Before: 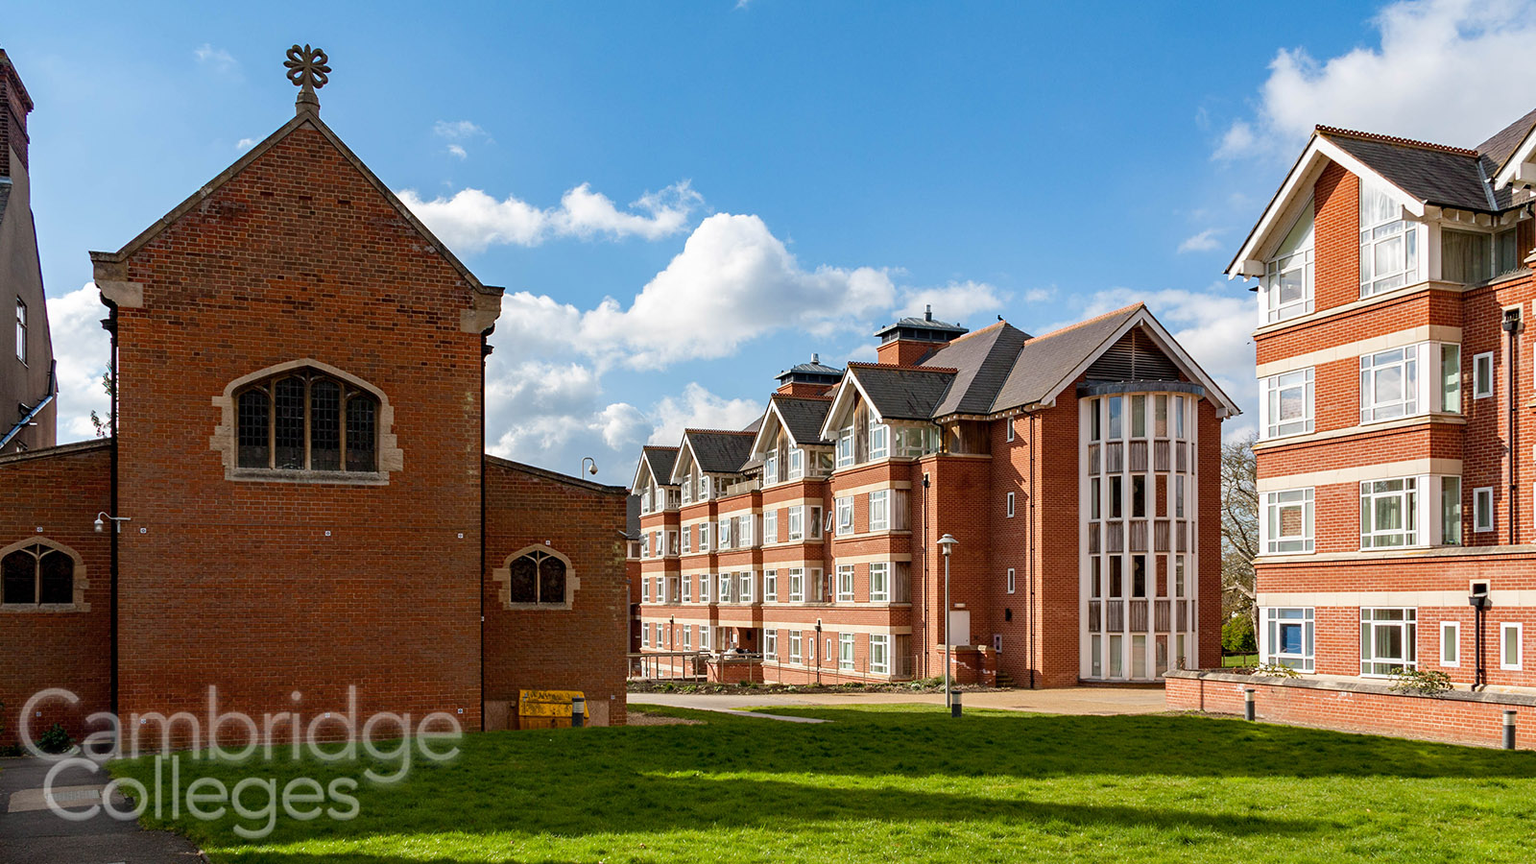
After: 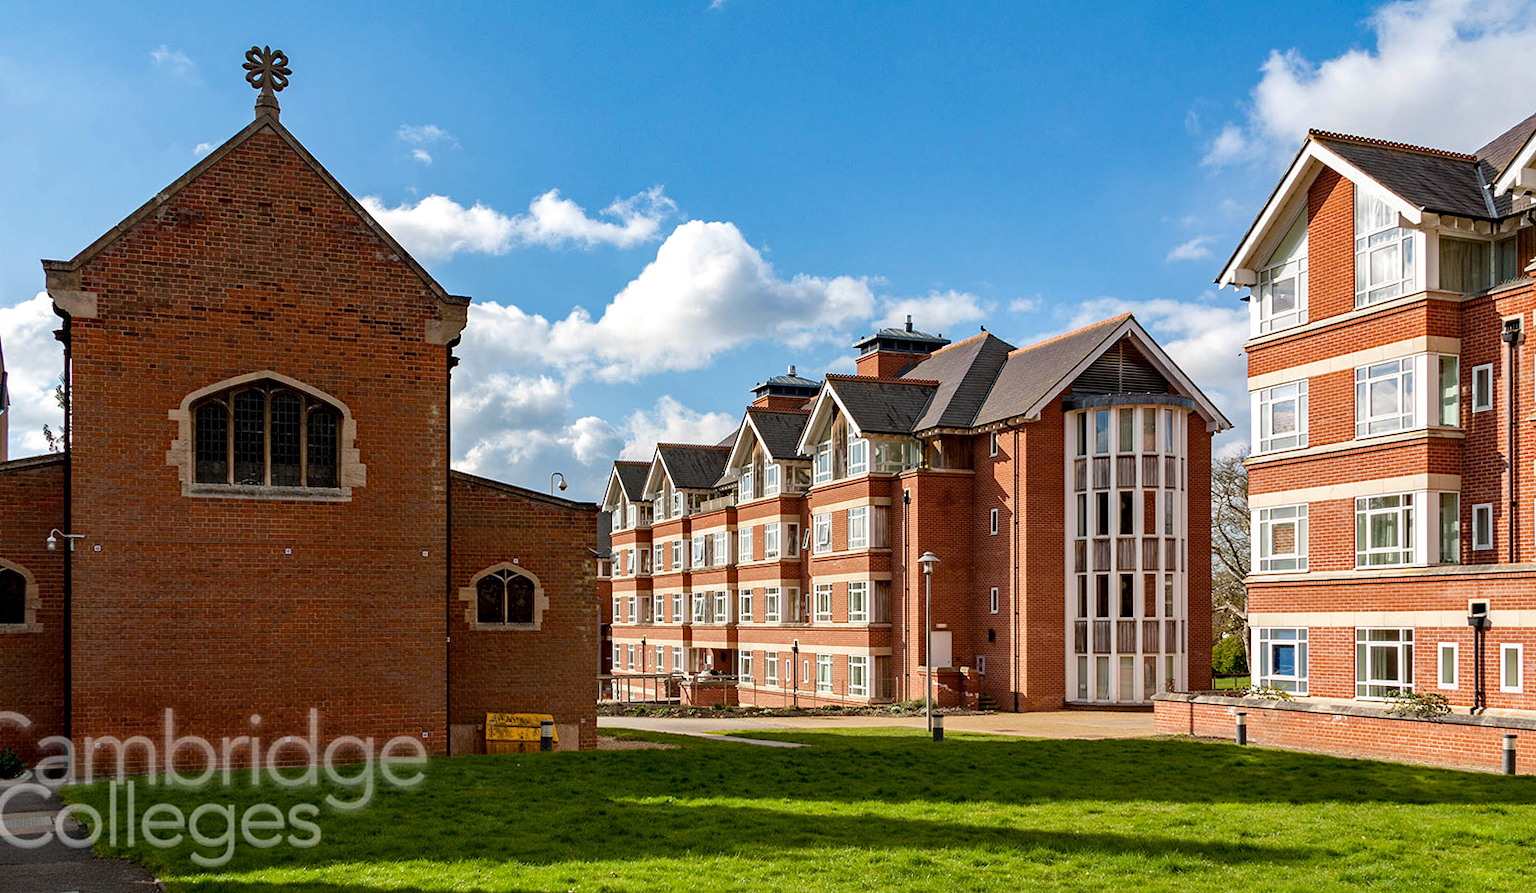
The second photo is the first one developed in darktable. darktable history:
crop and rotate: left 3.238%
haze removal: compatibility mode true, adaptive false
local contrast: mode bilateral grid, contrast 20, coarseness 50, detail 120%, midtone range 0.2
